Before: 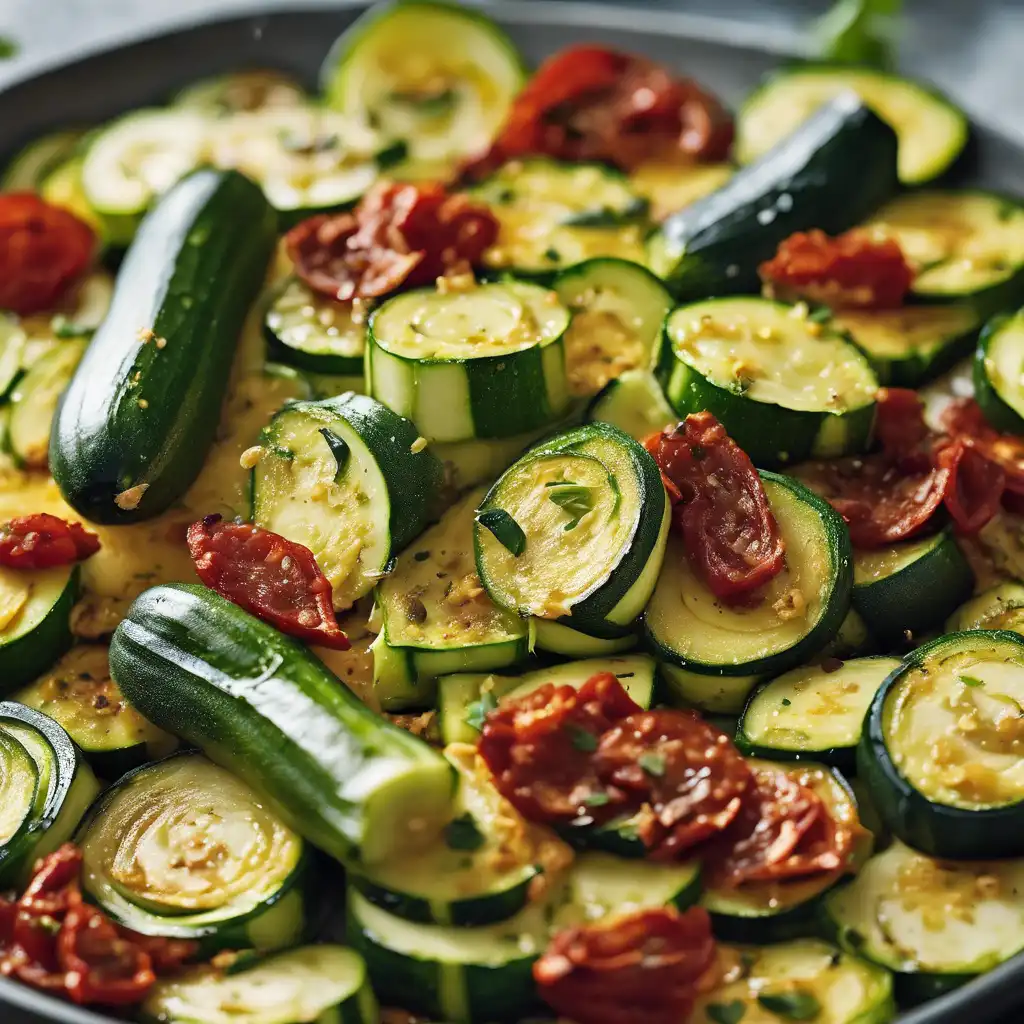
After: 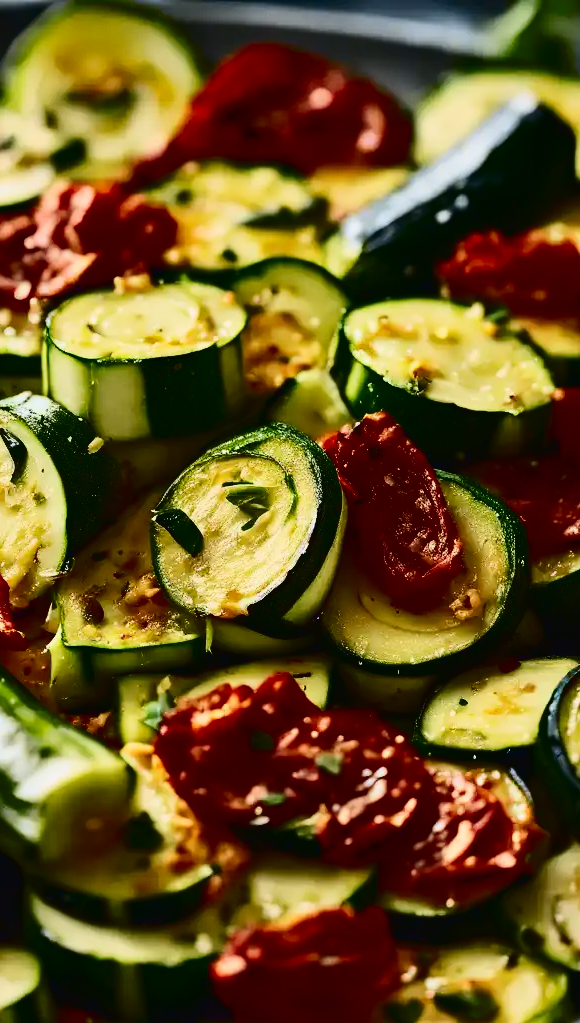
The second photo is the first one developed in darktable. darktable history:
contrast brightness saturation: contrast 0.239, brightness -0.233, saturation 0.15
crop: left 31.578%, top 0.007%, right 11.776%
tone curve: curves: ch0 [(0, 0.021) (0.049, 0.044) (0.158, 0.113) (0.351, 0.331) (0.485, 0.505) (0.656, 0.696) (0.868, 0.887) (1, 0.969)]; ch1 [(0, 0) (0.322, 0.328) (0.434, 0.438) (0.473, 0.477) (0.502, 0.503) (0.522, 0.526) (0.564, 0.591) (0.602, 0.632) (0.677, 0.701) (0.859, 0.885) (1, 1)]; ch2 [(0, 0) (0.33, 0.301) (0.452, 0.434) (0.502, 0.505) (0.535, 0.554) (0.565, 0.598) (0.618, 0.629) (1, 1)], color space Lab, independent channels, preserve colors none
